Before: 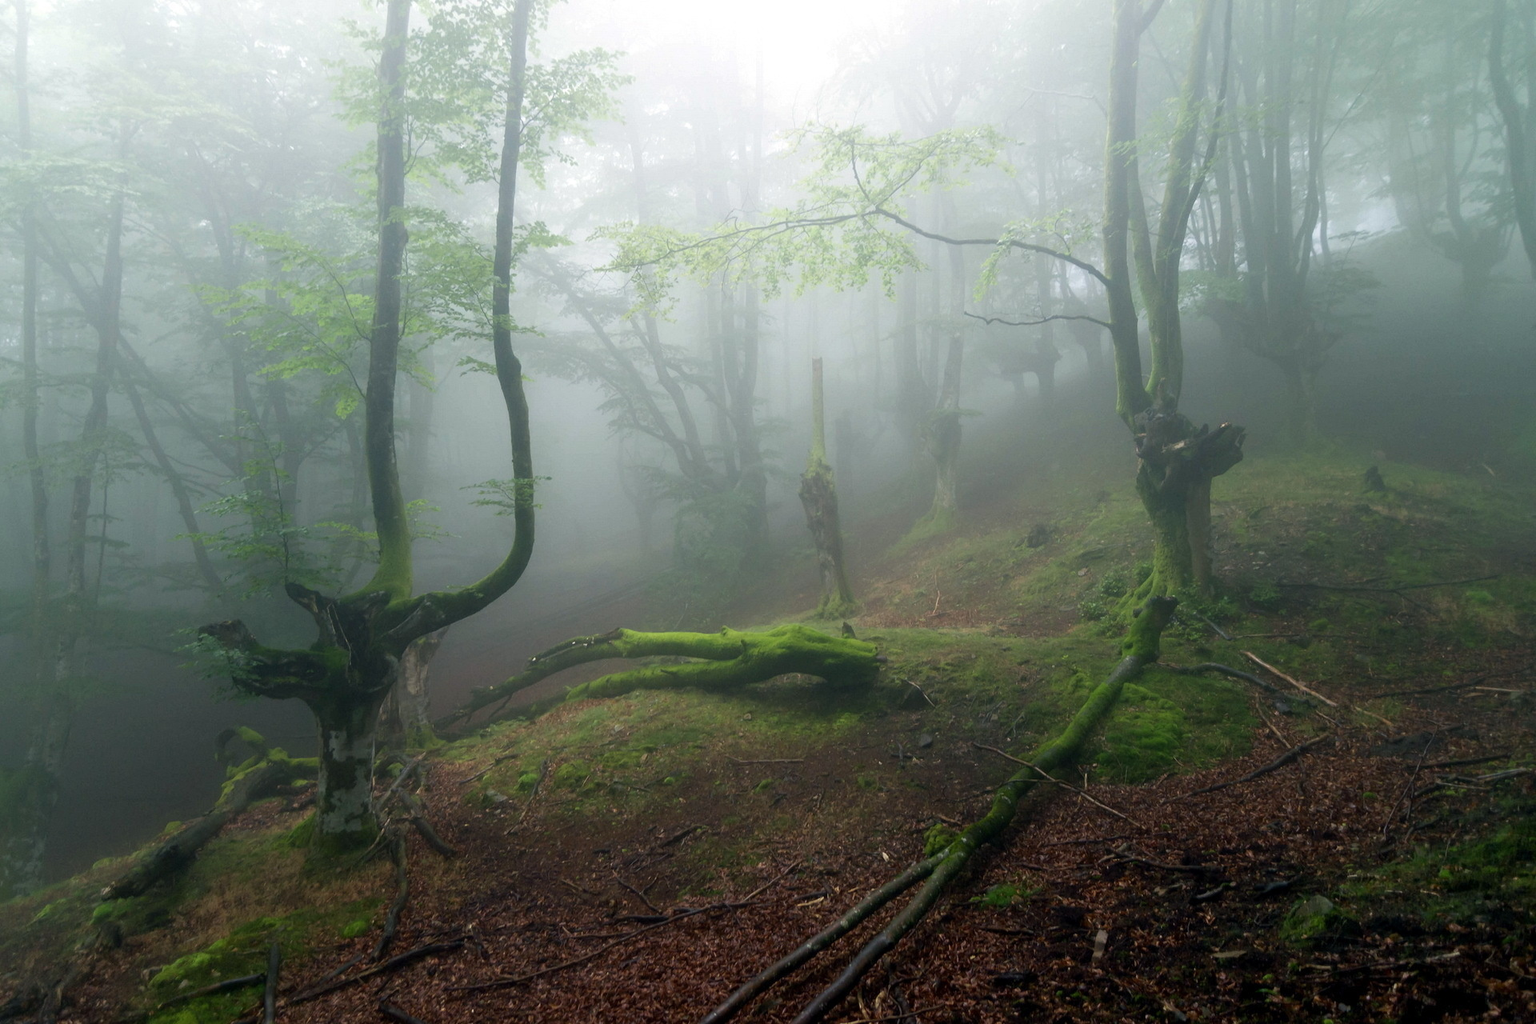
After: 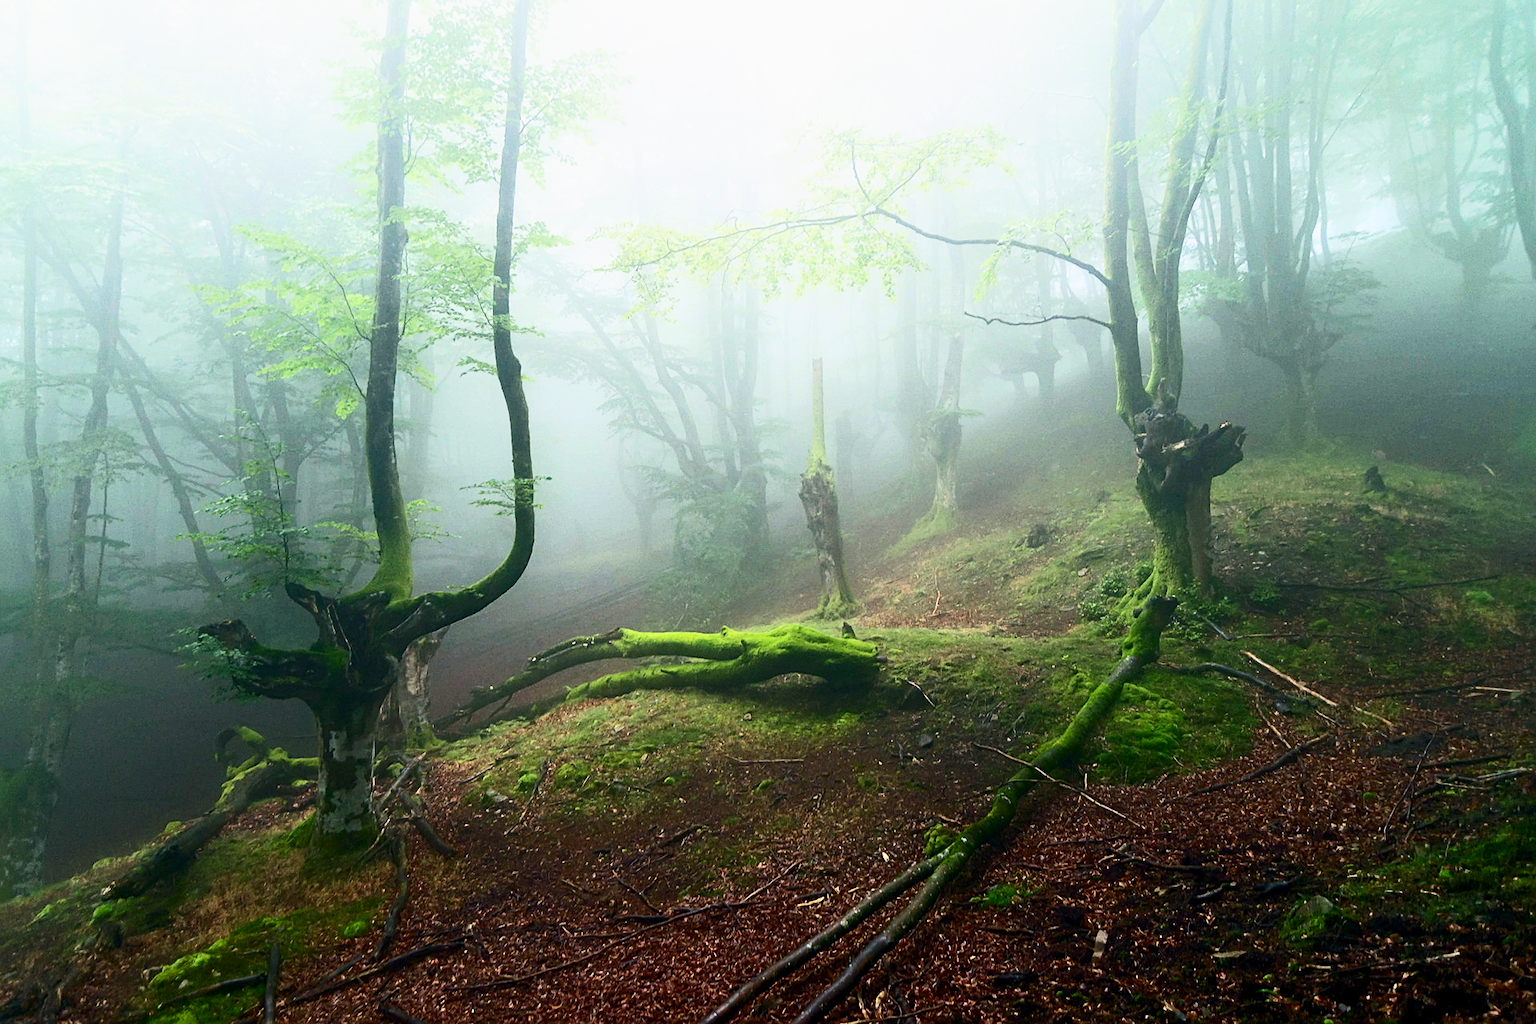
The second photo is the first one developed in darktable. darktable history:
shadows and highlights: shadows 29.21, highlights -29.15, low approximation 0.01, soften with gaussian
color correction: highlights b* -0.056, saturation 1.1
haze removal: compatibility mode true, adaptive false
base curve: curves: ch0 [(0, 0) (0.088, 0.125) (0.176, 0.251) (0.354, 0.501) (0.613, 0.749) (1, 0.877)], preserve colors none
contrast brightness saturation: contrast 0.398, brightness 0.106, saturation 0.213
sharpen: on, module defaults
